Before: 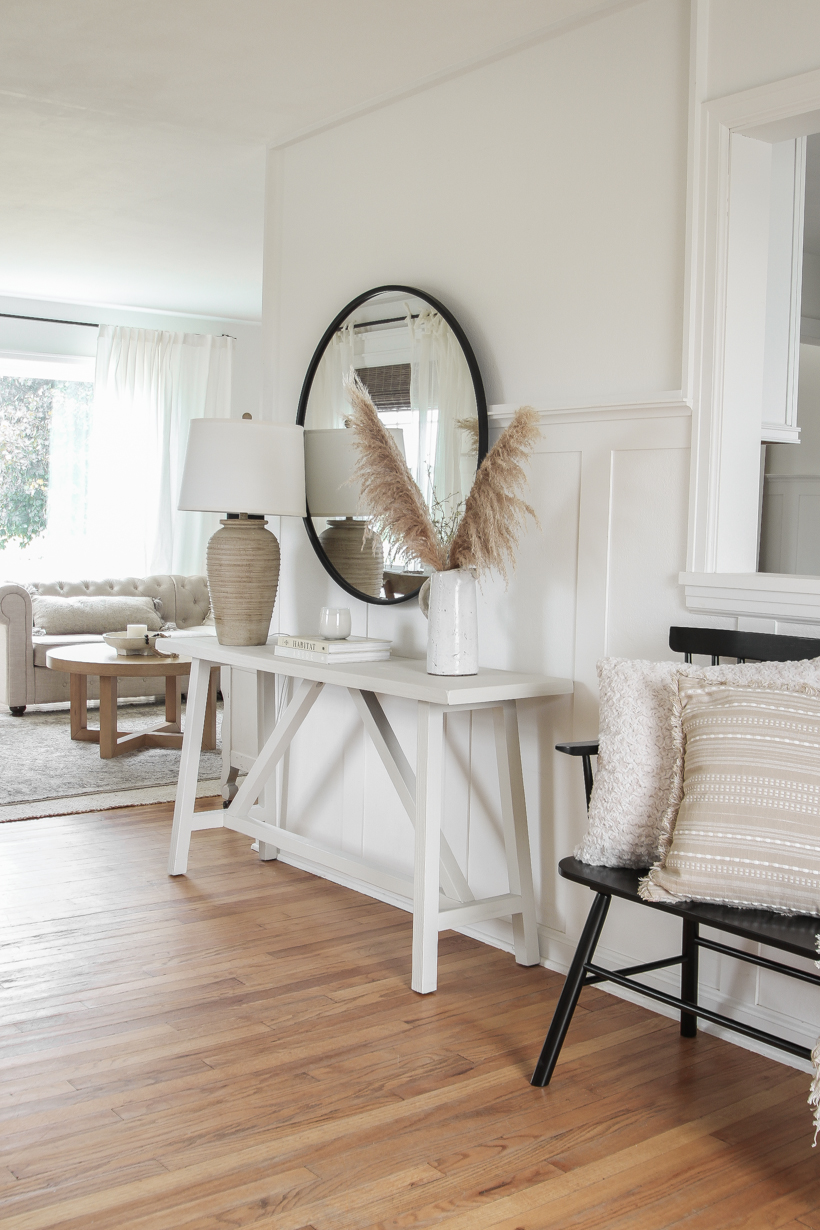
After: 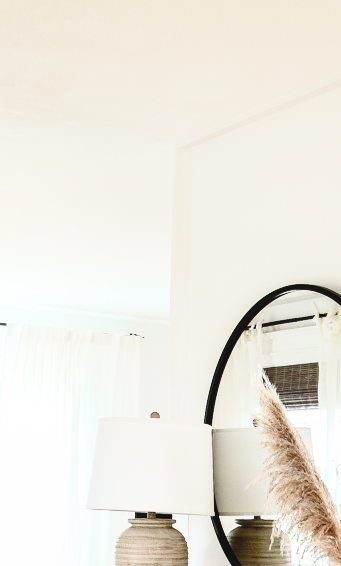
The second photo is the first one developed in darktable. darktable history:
shadows and highlights: shadows 42.66, highlights 7.32
crop and rotate: left 11.257%, top 0.095%, right 47.139%, bottom 53.831%
tone curve: curves: ch0 [(0, 0) (0.003, 0.025) (0.011, 0.027) (0.025, 0.032) (0.044, 0.037) (0.069, 0.044) (0.1, 0.054) (0.136, 0.084) (0.177, 0.128) (0.224, 0.196) (0.277, 0.281) (0.335, 0.376) (0.399, 0.461) (0.468, 0.534) (0.543, 0.613) (0.623, 0.692) (0.709, 0.77) (0.801, 0.849) (0.898, 0.934) (1, 1)], preserve colors none
contrast brightness saturation: contrast 0.408, brightness 0.052, saturation 0.246
